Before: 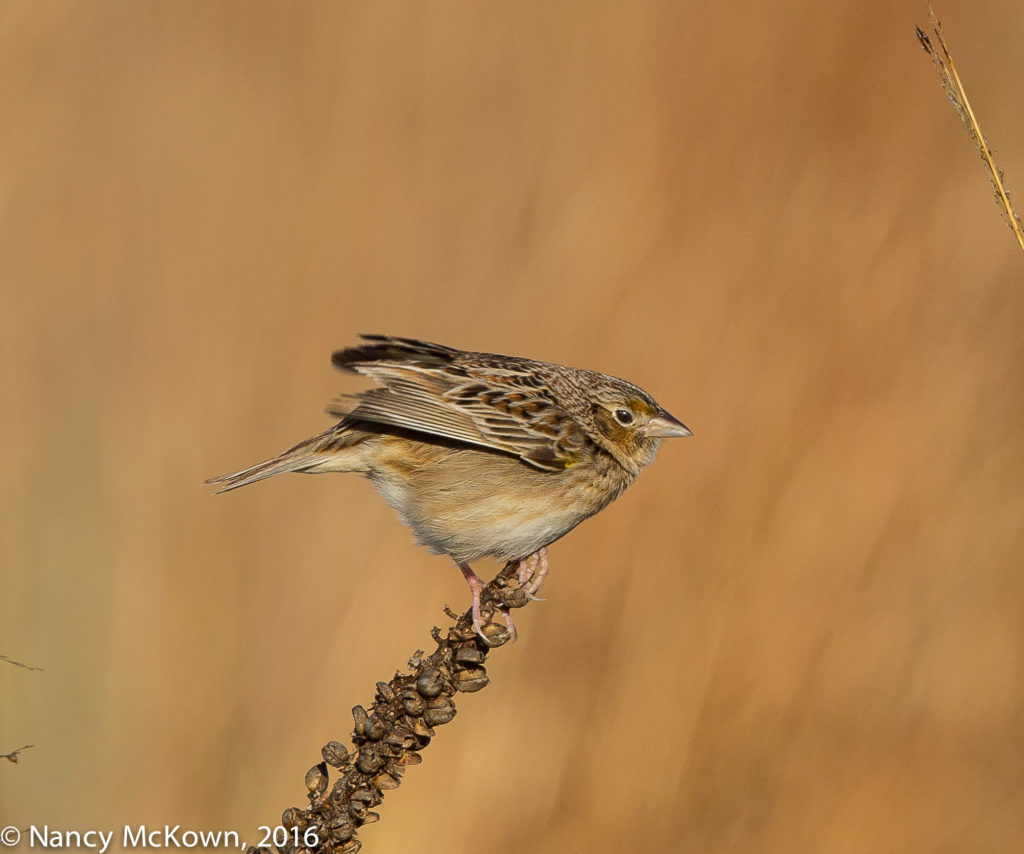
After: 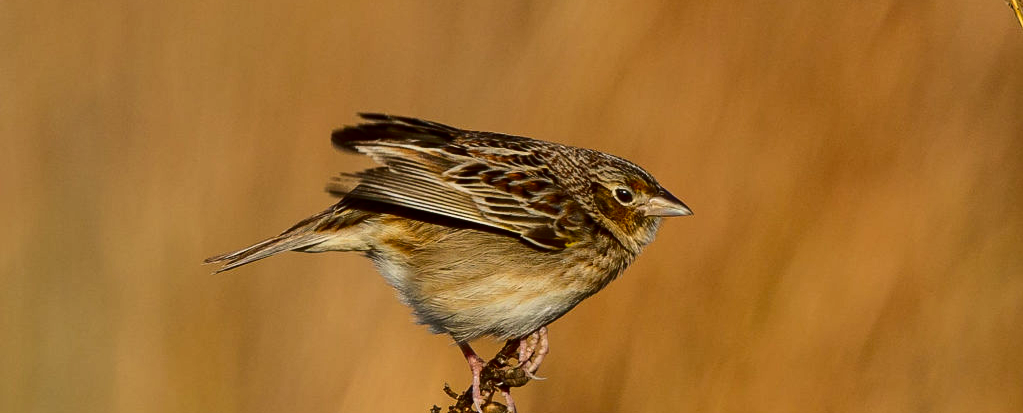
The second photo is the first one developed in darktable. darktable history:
contrast brightness saturation: contrast 0.22, brightness -0.19, saturation 0.24
crop and rotate: top 26.056%, bottom 25.543%
shadows and highlights: shadows 20.91, highlights -82.73, soften with gaussian
